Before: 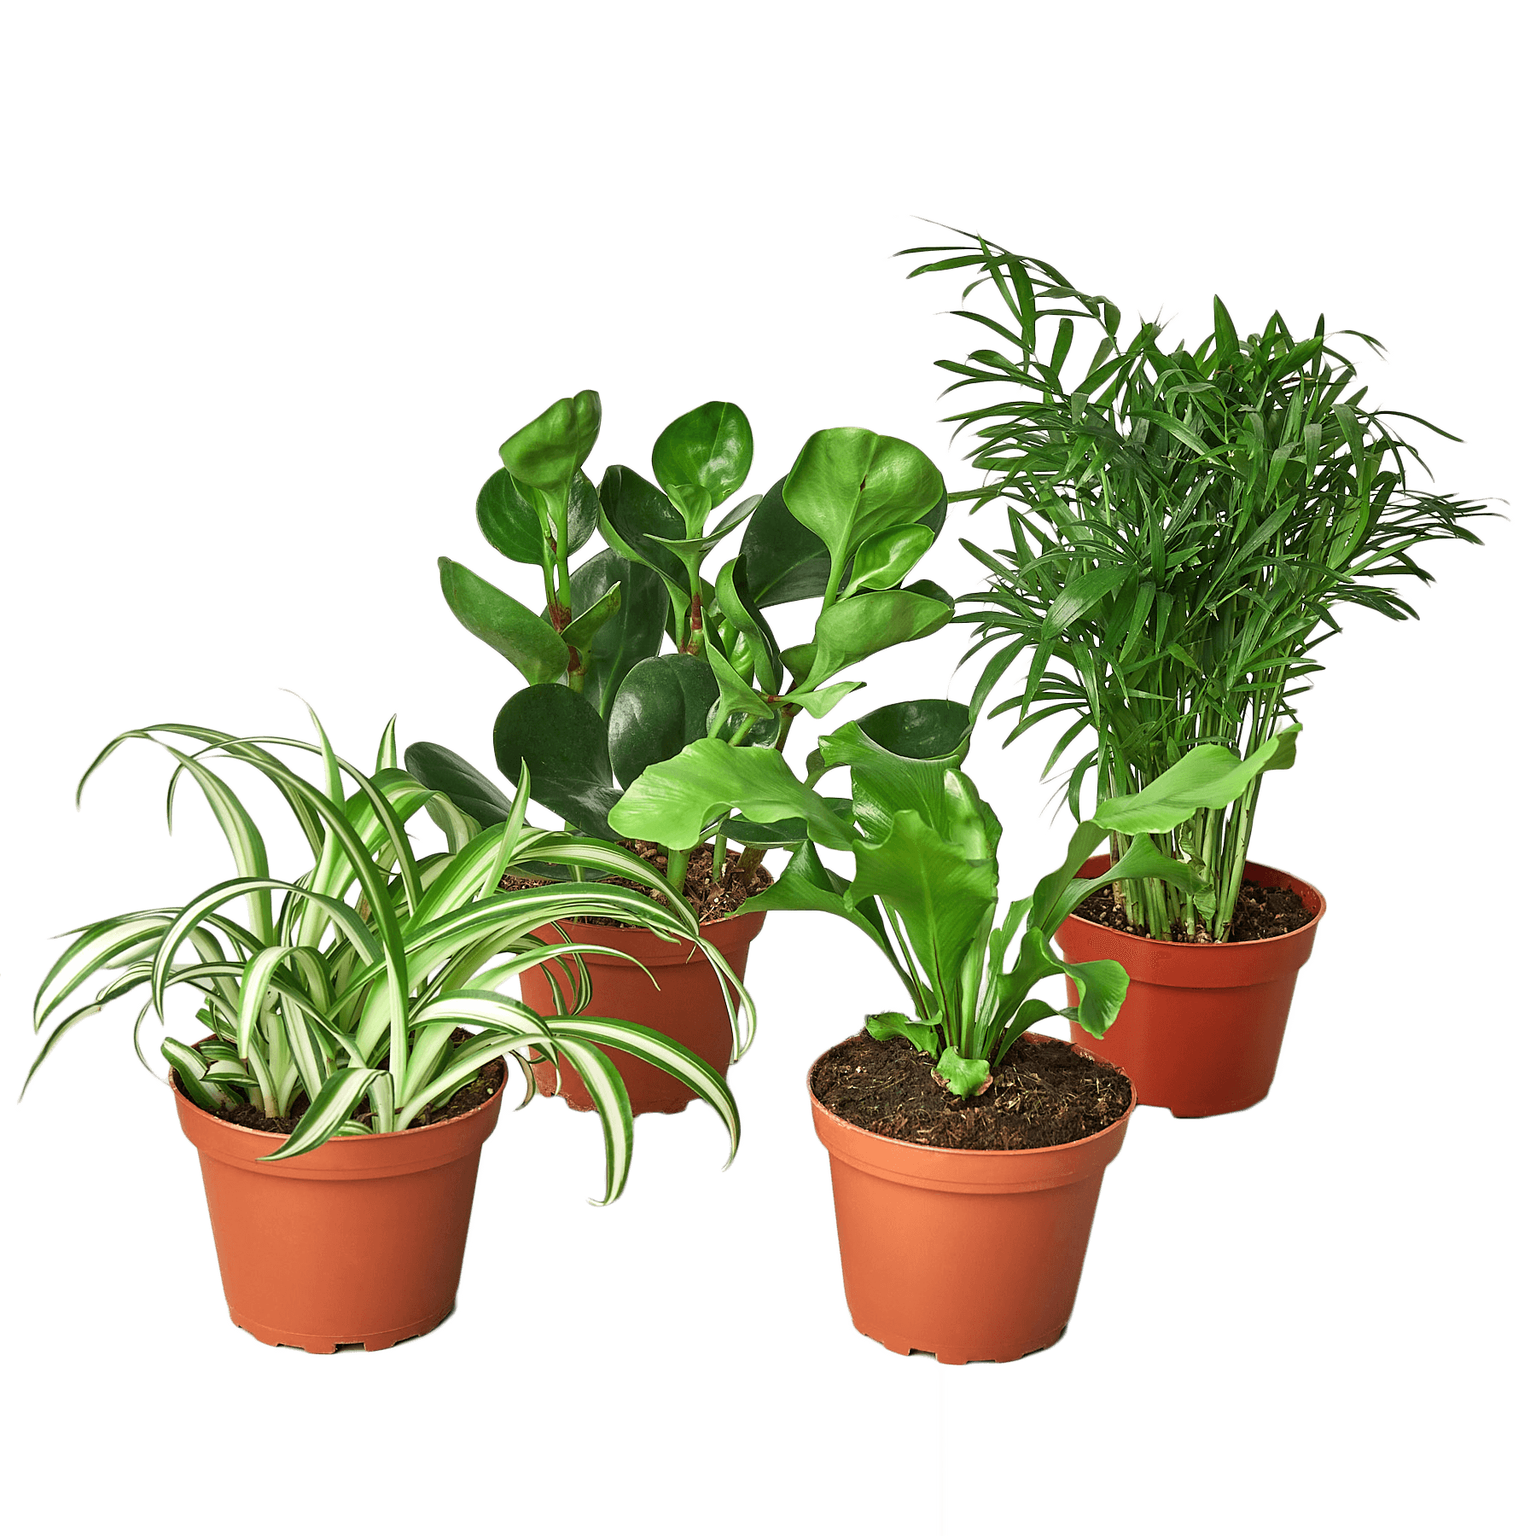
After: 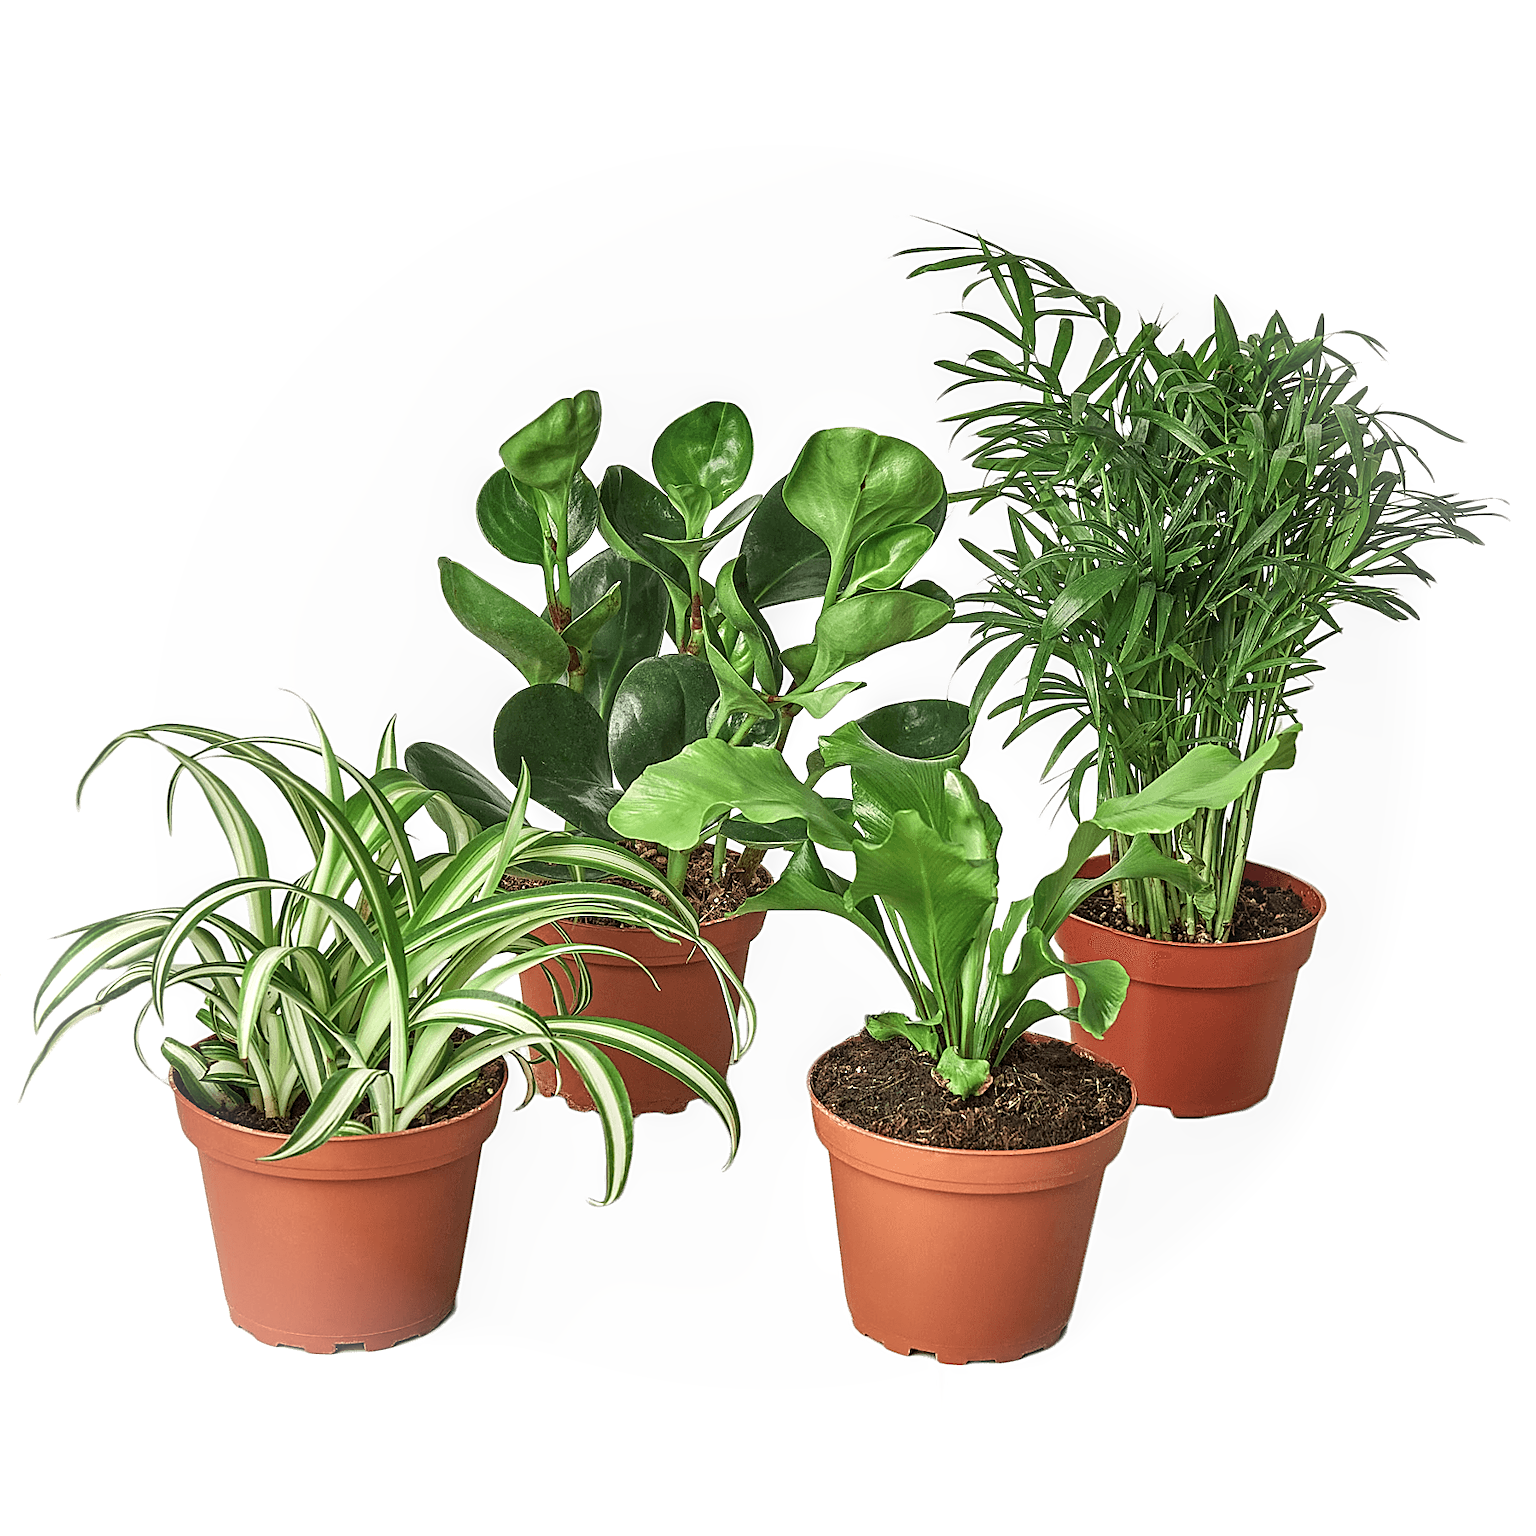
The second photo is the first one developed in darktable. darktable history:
sharpen: on, module defaults
color correction: highlights b* 0.019, saturation 0.861
local contrast: on, module defaults
vignetting: brightness 0.3, saturation 0.003
